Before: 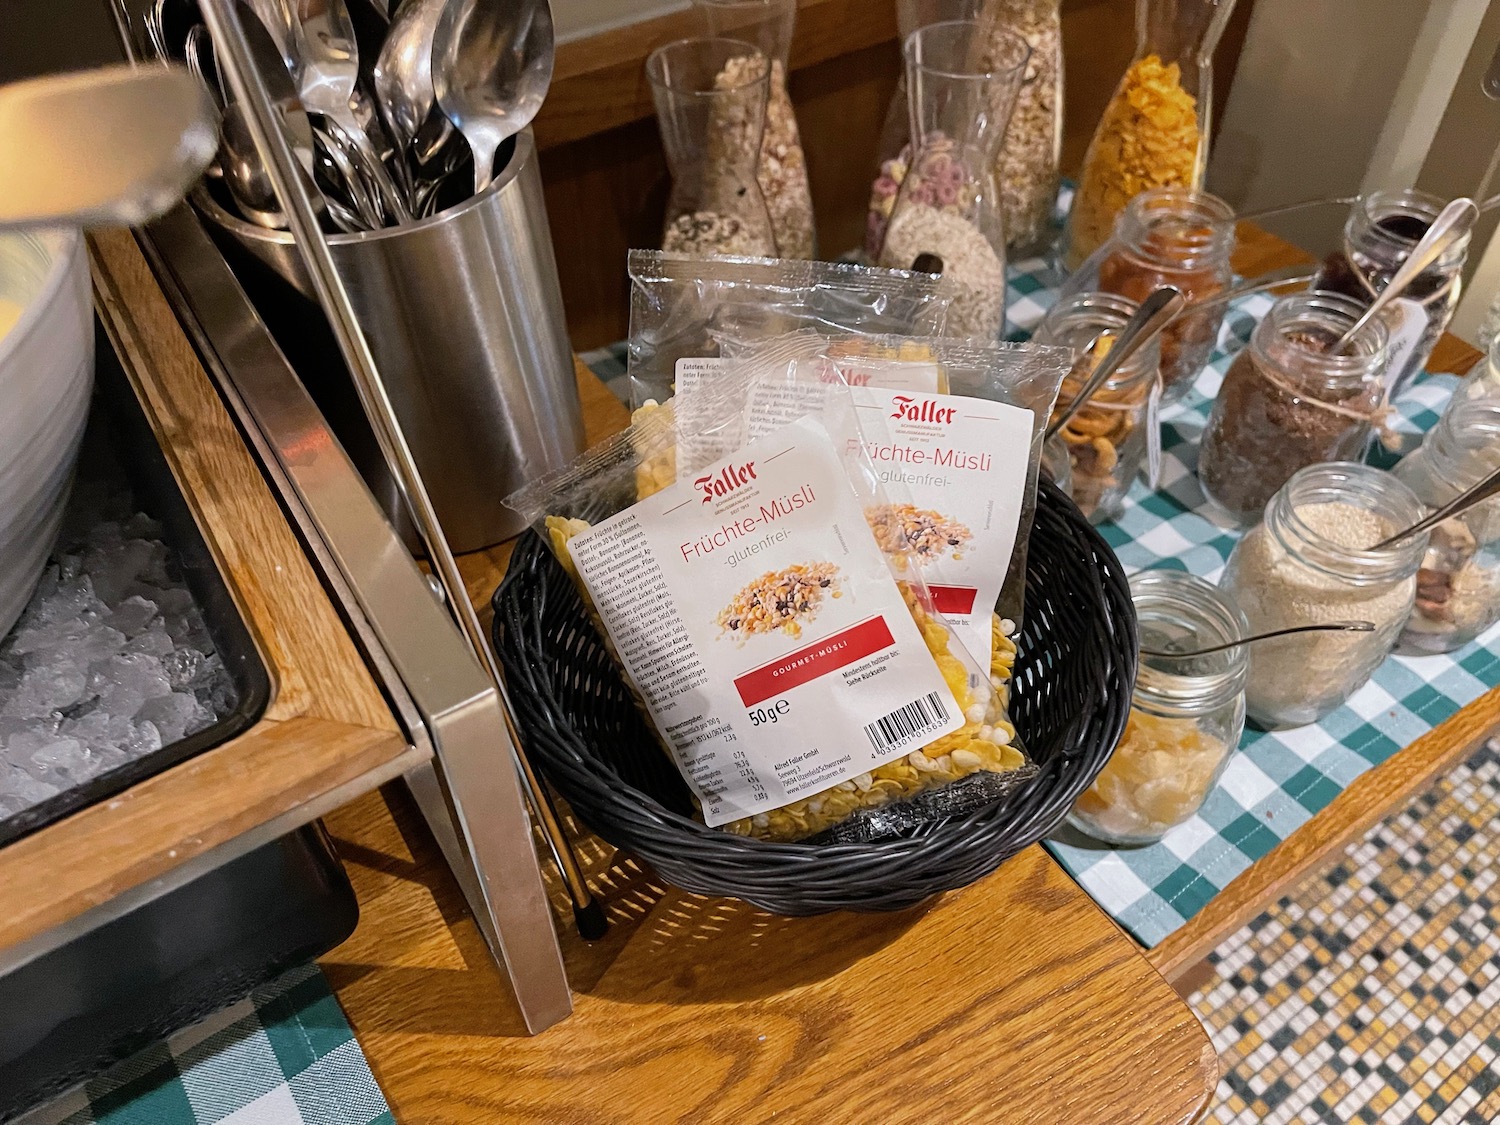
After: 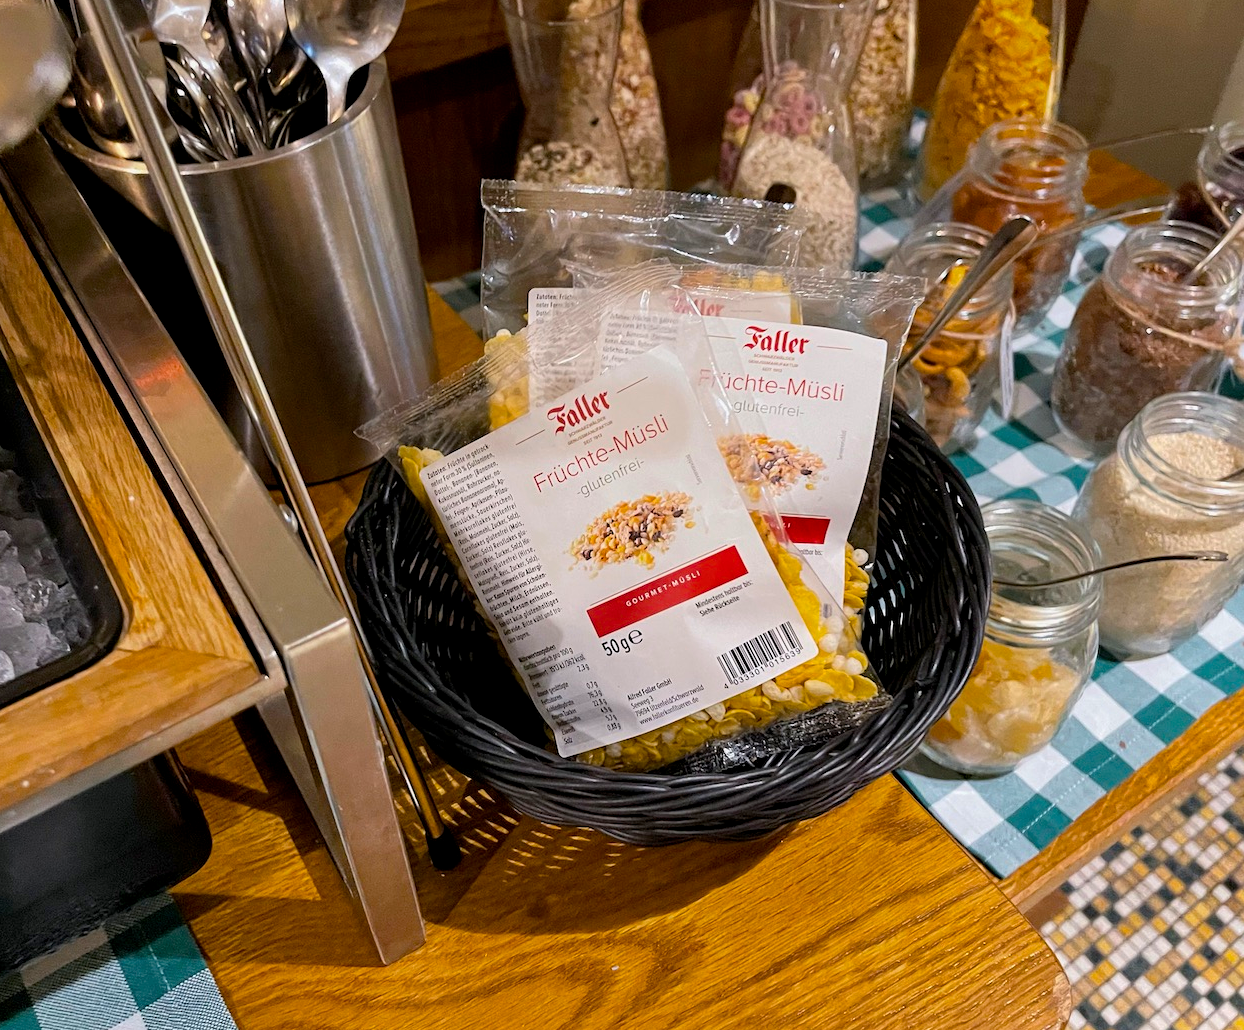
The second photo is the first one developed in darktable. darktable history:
color balance rgb: perceptual saturation grading › global saturation 19.766%, global vibrance 20%
crop: left 9.808%, top 6.298%, right 7.258%, bottom 2.132%
